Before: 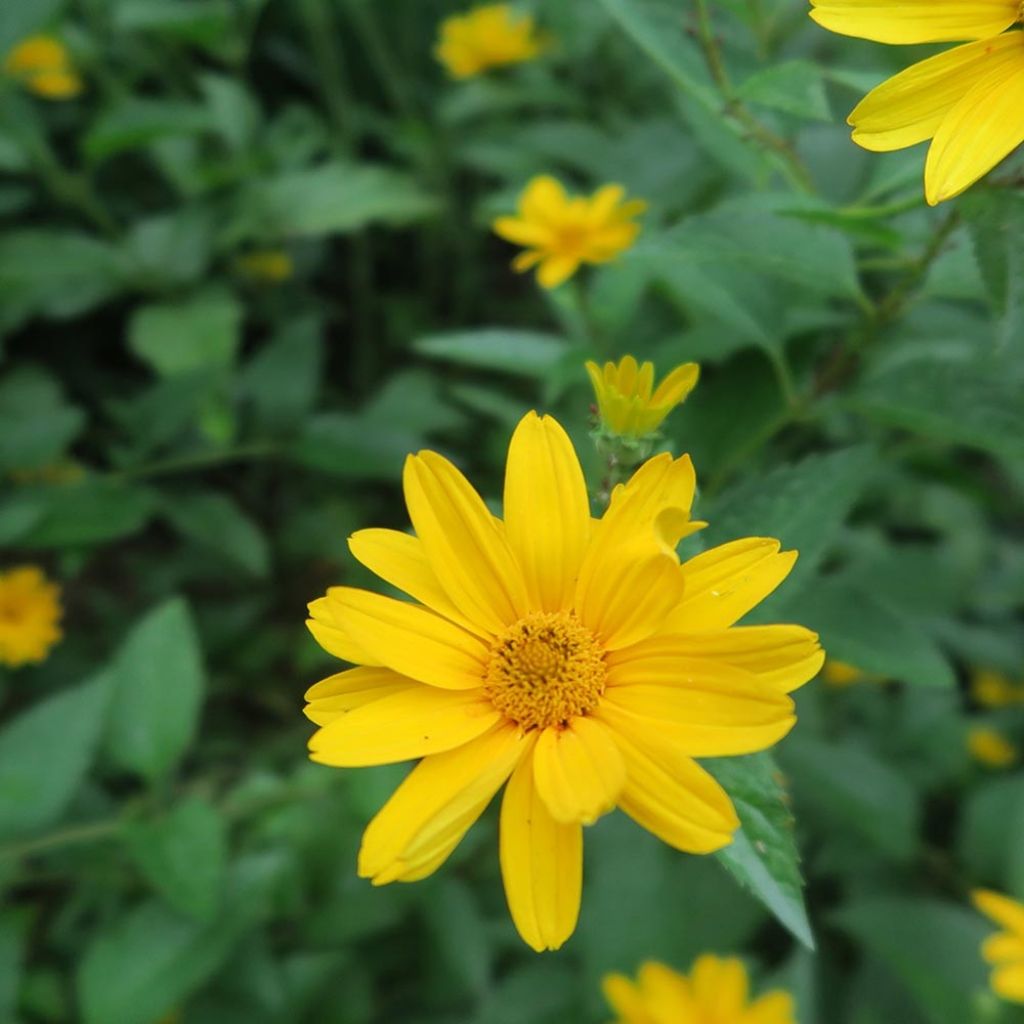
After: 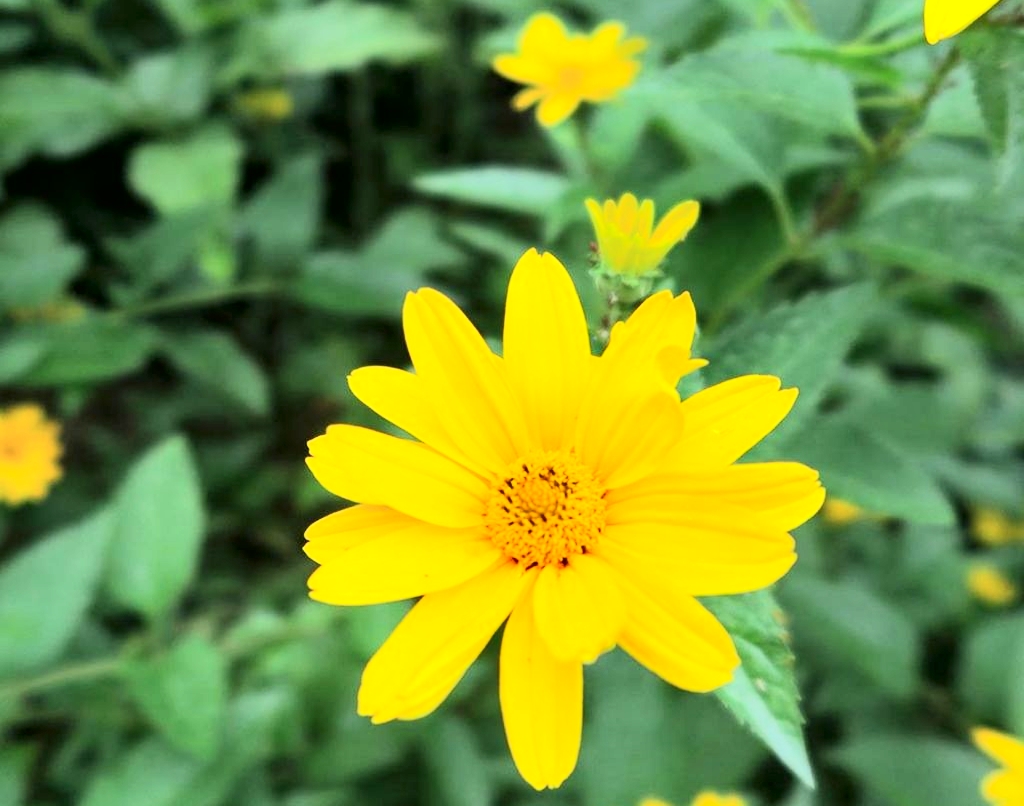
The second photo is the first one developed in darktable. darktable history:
contrast brightness saturation: contrast 0.199, brightness 0.166, saturation 0.218
tone curve: curves: ch0 [(0, 0) (0.082, 0.02) (0.129, 0.078) (0.275, 0.301) (0.67, 0.809) (1, 1)], color space Lab, independent channels
exposure: exposure 0.202 EV, compensate exposure bias true, compensate highlight preservation false
crop and rotate: top 15.844%, bottom 5.442%
shadows and highlights: soften with gaussian
contrast equalizer: octaves 7, y [[0.5 ×6], [0.5 ×6], [0.975, 0.964, 0.925, 0.865, 0.793, 0.721], [0 ×6], [0 ×6]], mix -0.312
